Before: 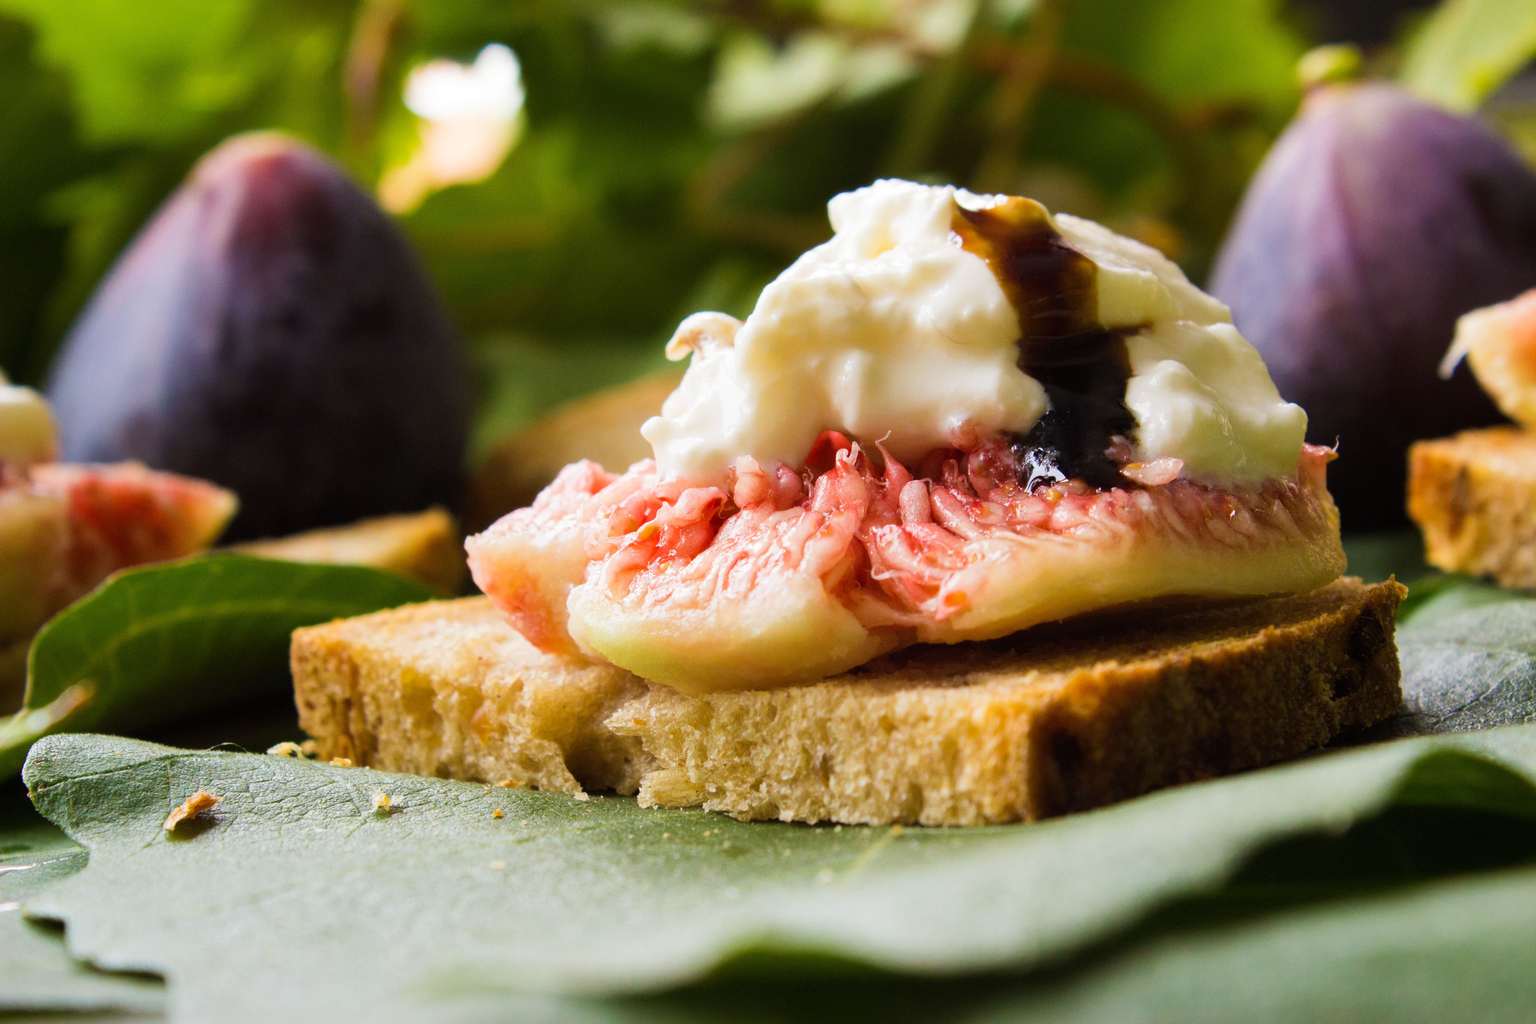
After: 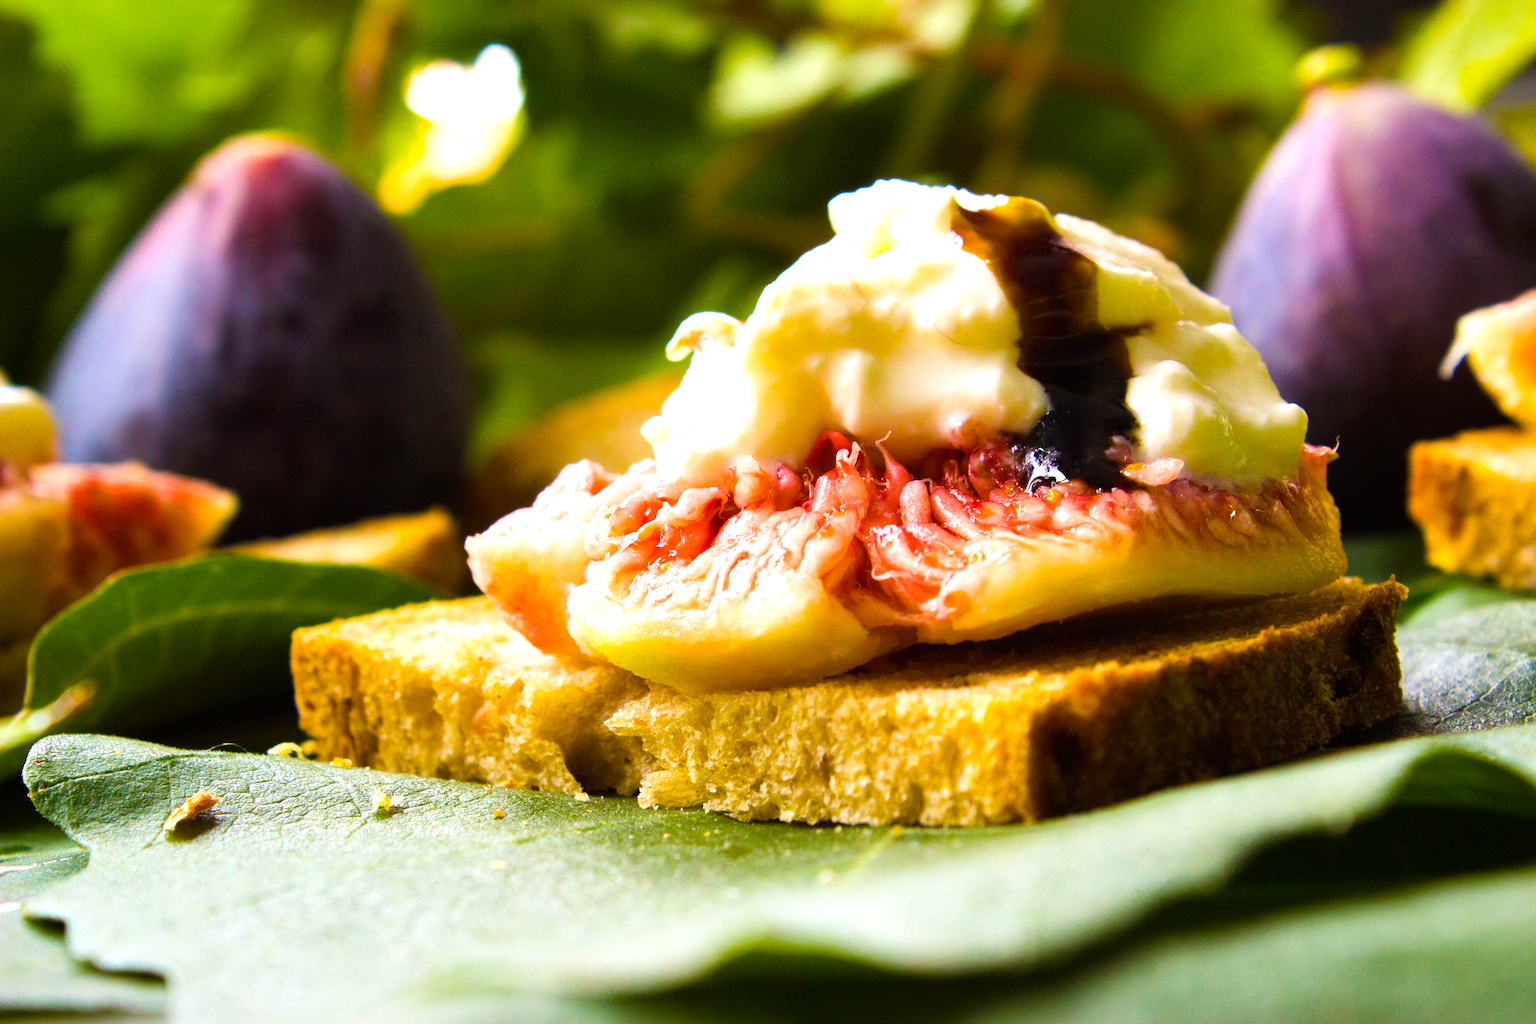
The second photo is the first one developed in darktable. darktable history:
exposure: exposure 0.346 EV, compensate exposure bias true, compensate highlight preservation false
color balance rgb: perceptual saturation grading › global saturation 19.991%, global vibrance 35.061%, contrast 9.509%
